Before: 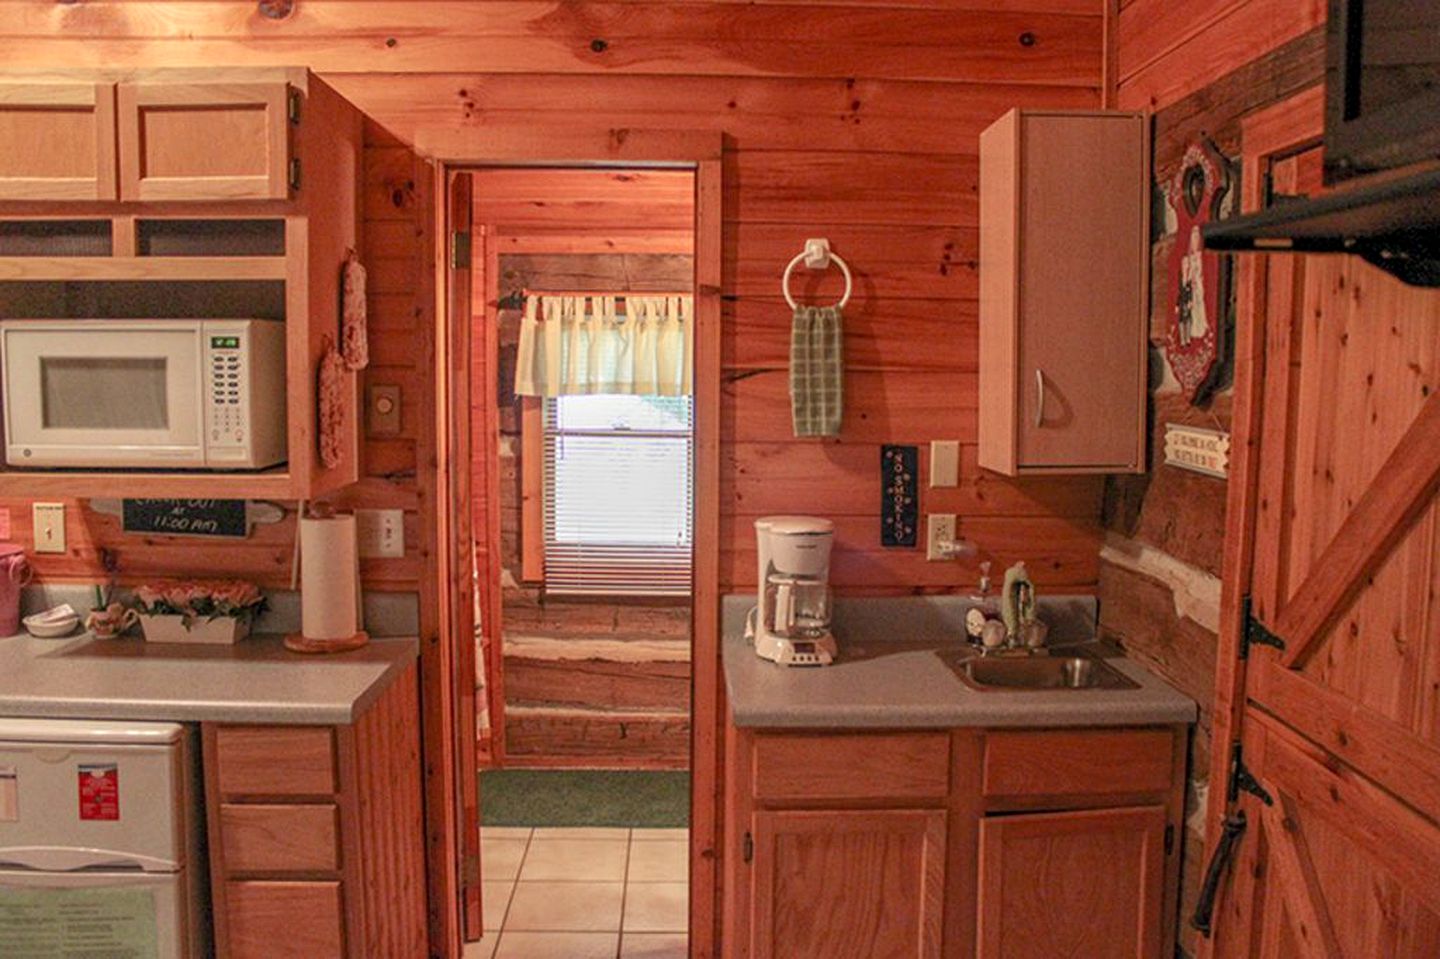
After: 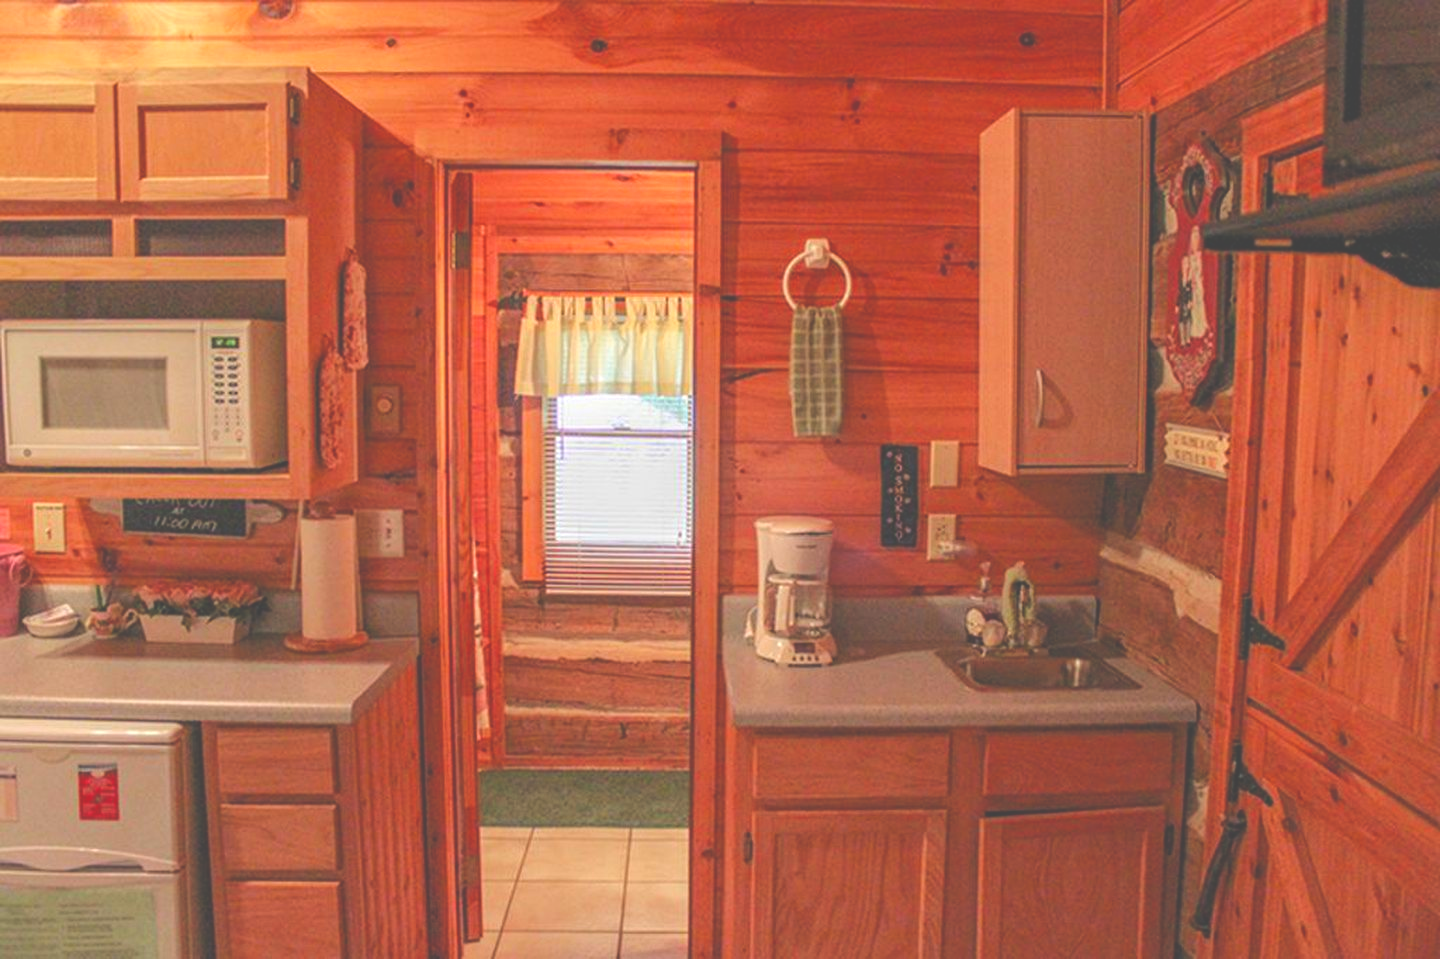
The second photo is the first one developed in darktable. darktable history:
exposure: black level correction -0.041, exposure 0.064 EV, compensate highlight preservation false
color balance rgb: perceptual saturation grading › global saturation 25%, perceptual brilliance grading › mid-tones 10%, perceptual brilliance grading › shadows 15%, global vibrance 20%
